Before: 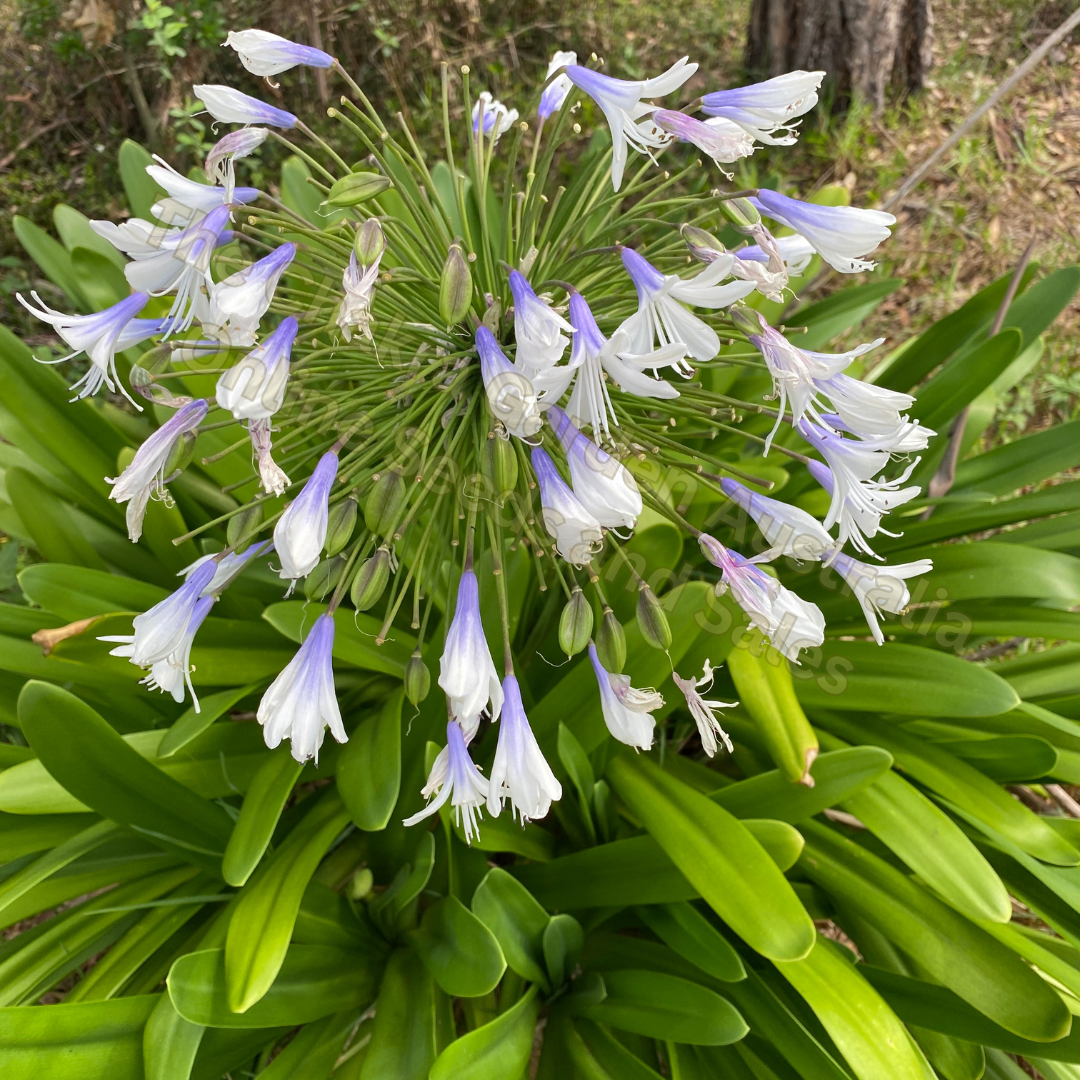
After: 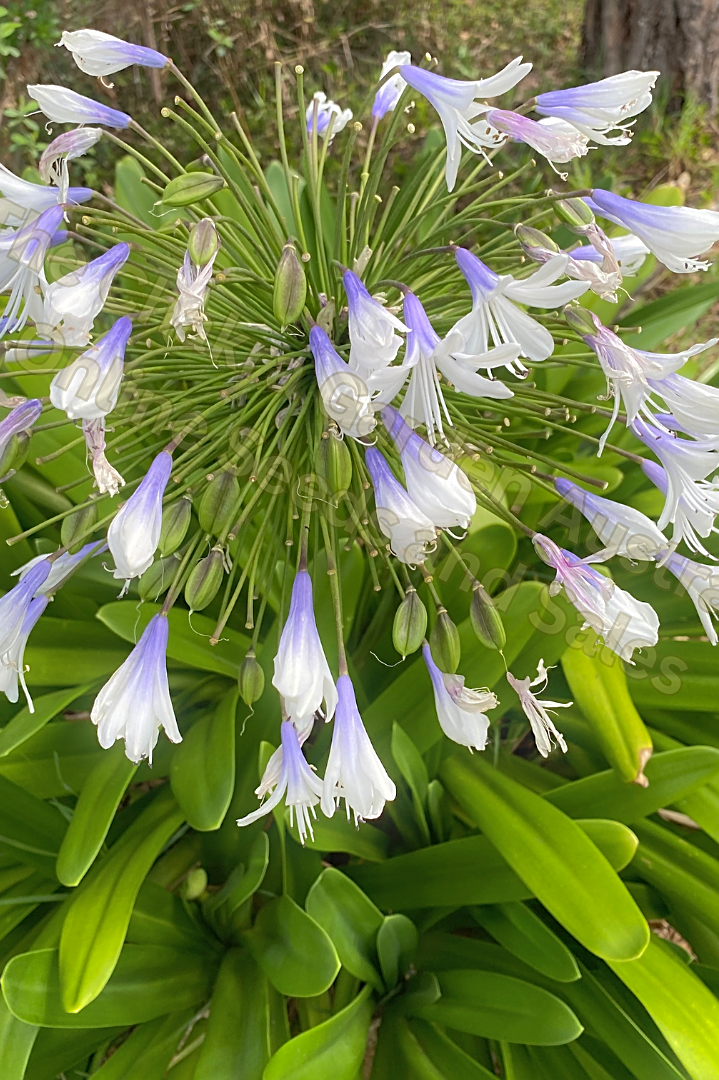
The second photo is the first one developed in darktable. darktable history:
crop: left 15.419%, right 17.914%
sharpen: on, module defaults
bloom: size 5%, threshold 95%, strength 15%
shadows and highlights: on, module defaults
